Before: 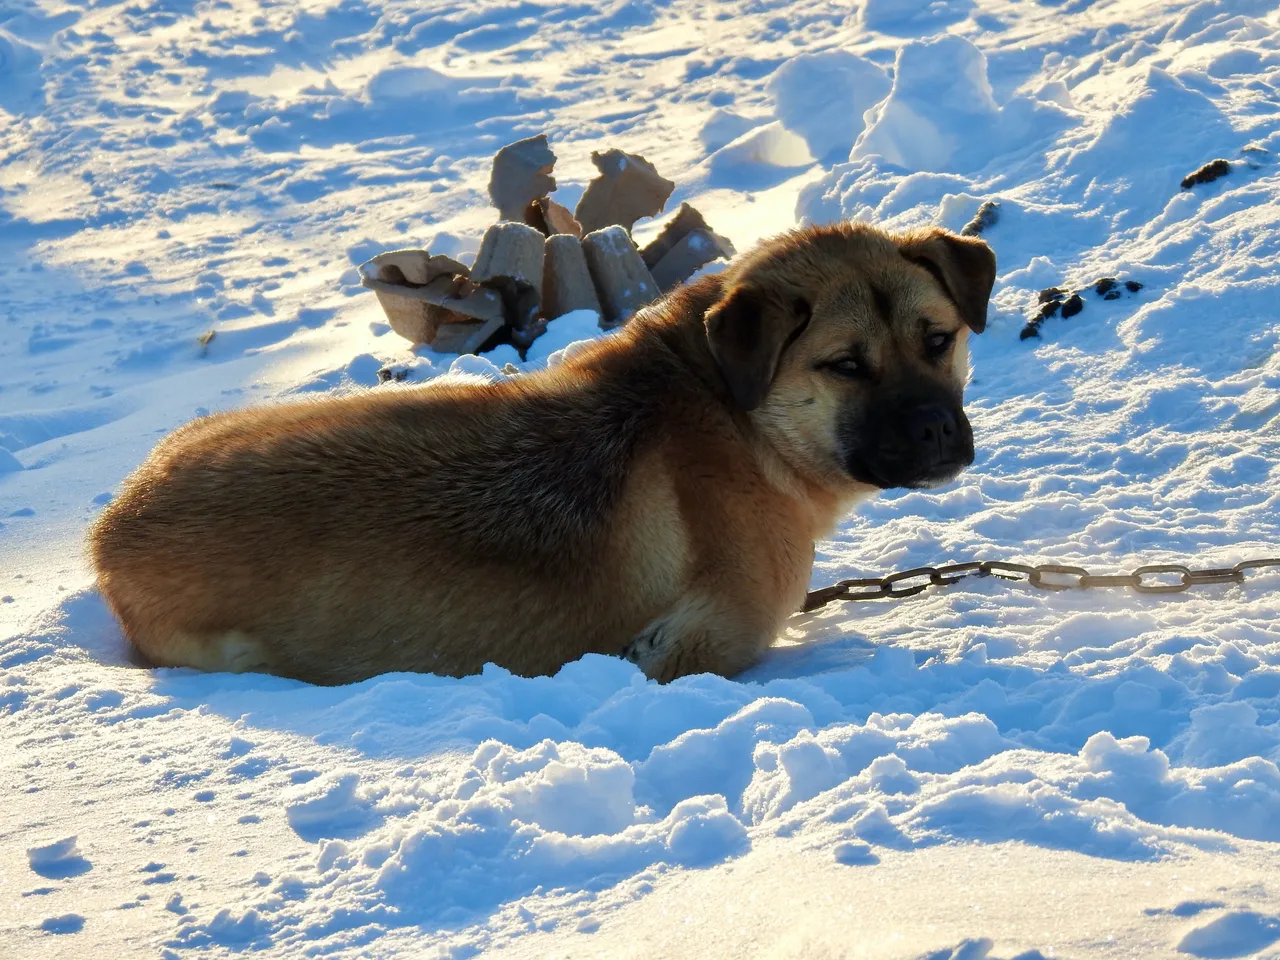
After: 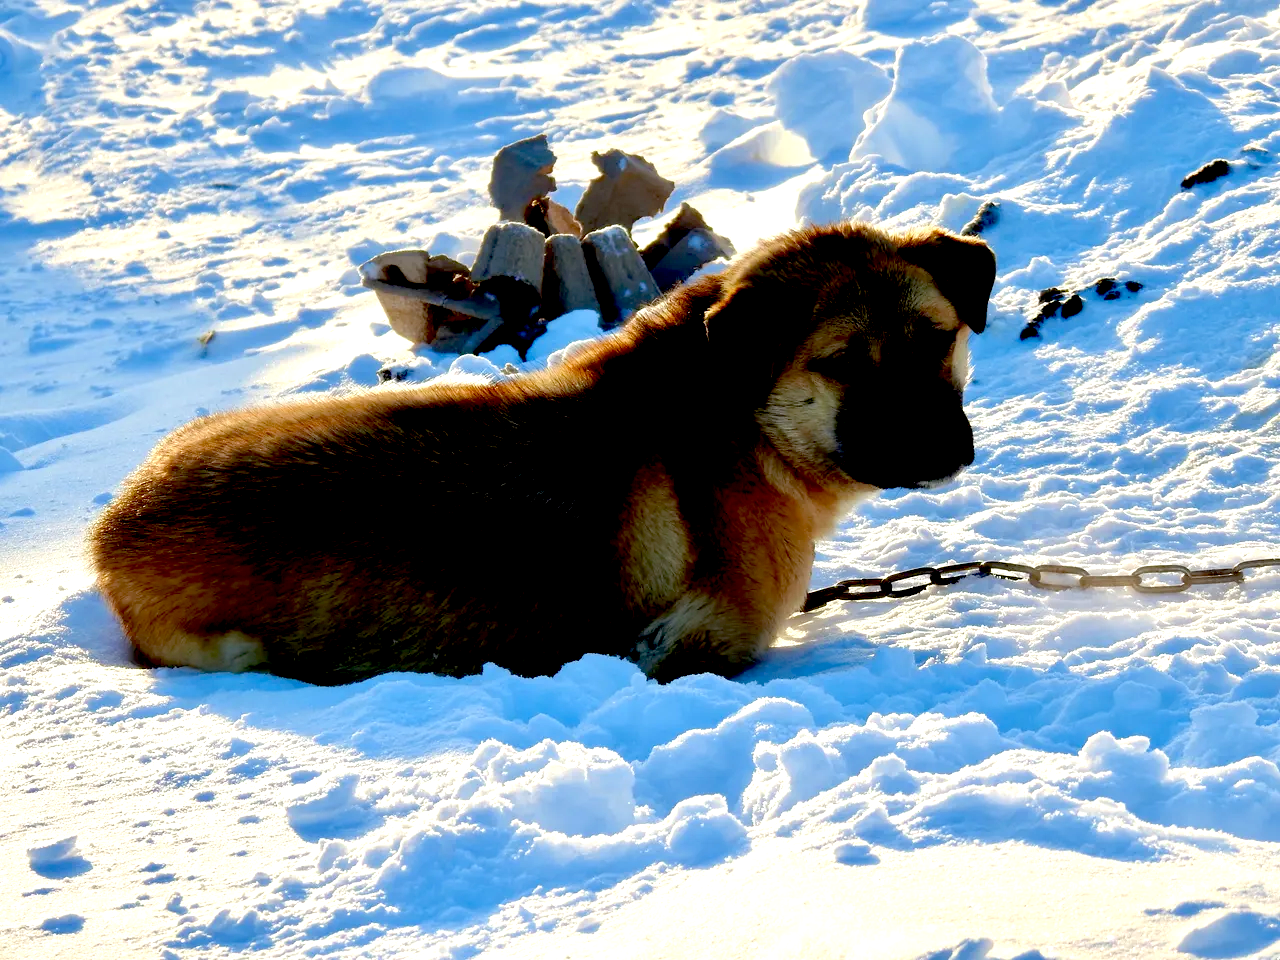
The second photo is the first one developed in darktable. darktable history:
exposure: black level correction 0.039, exposure 0.498 EV, compensate highlight preservation false
